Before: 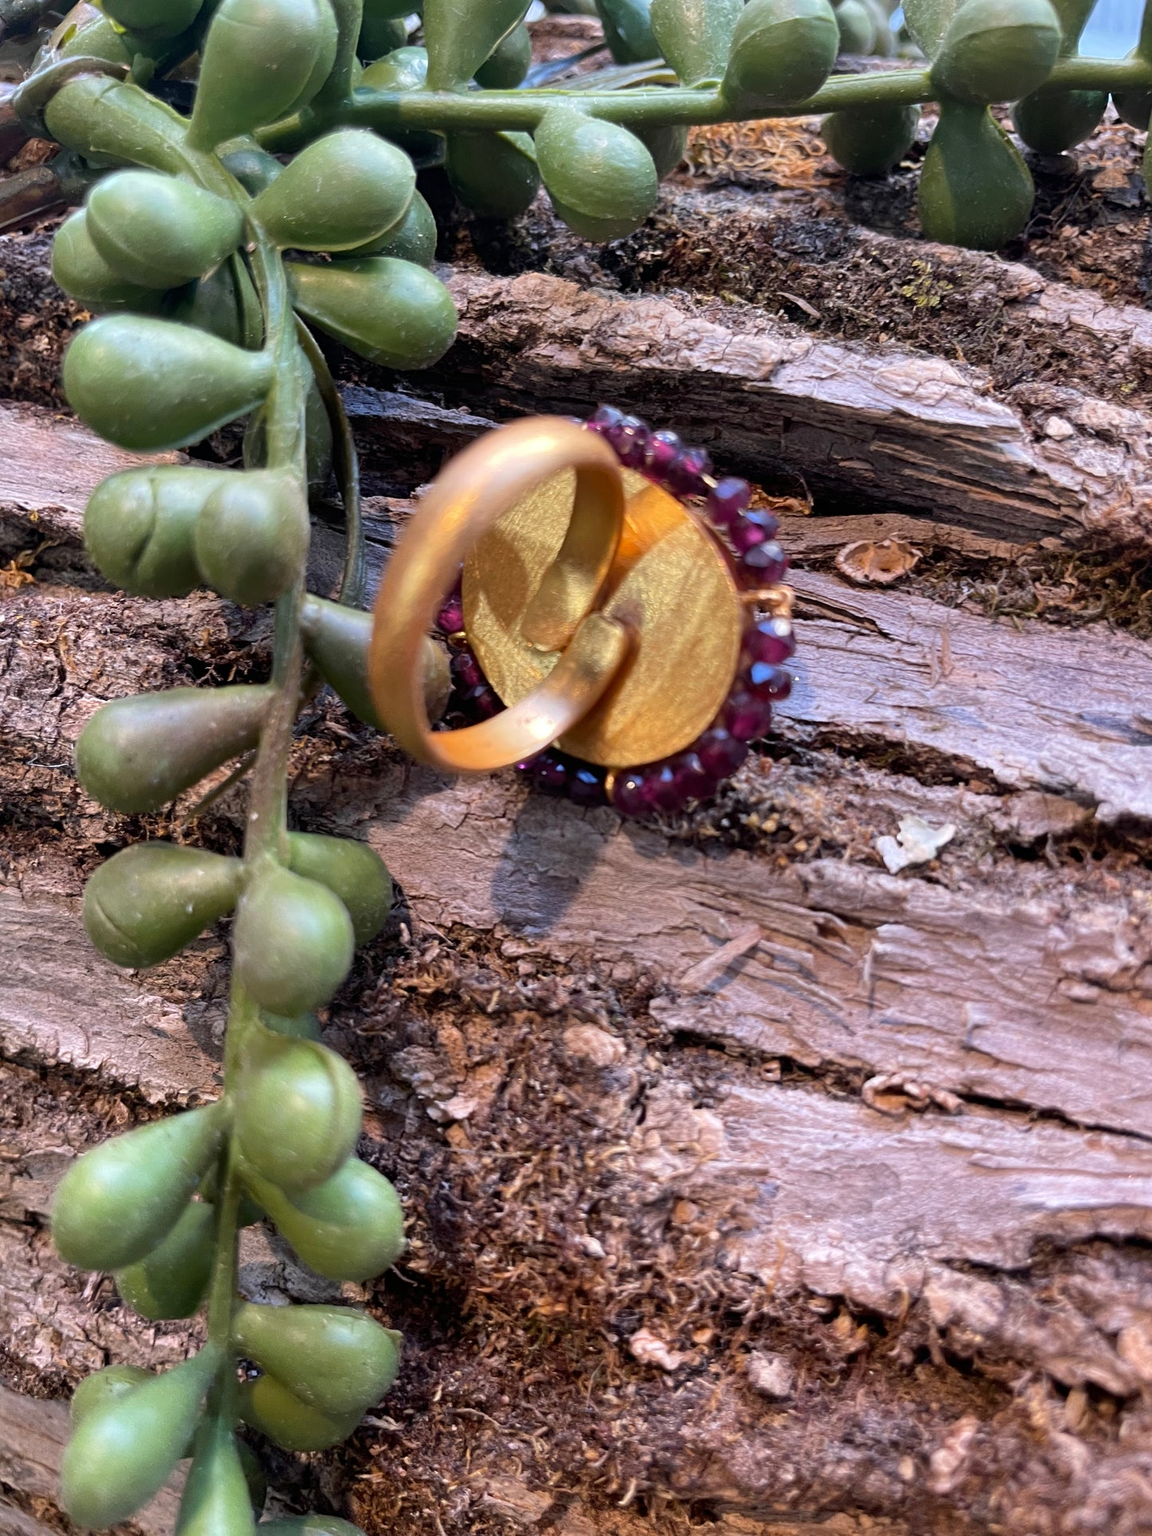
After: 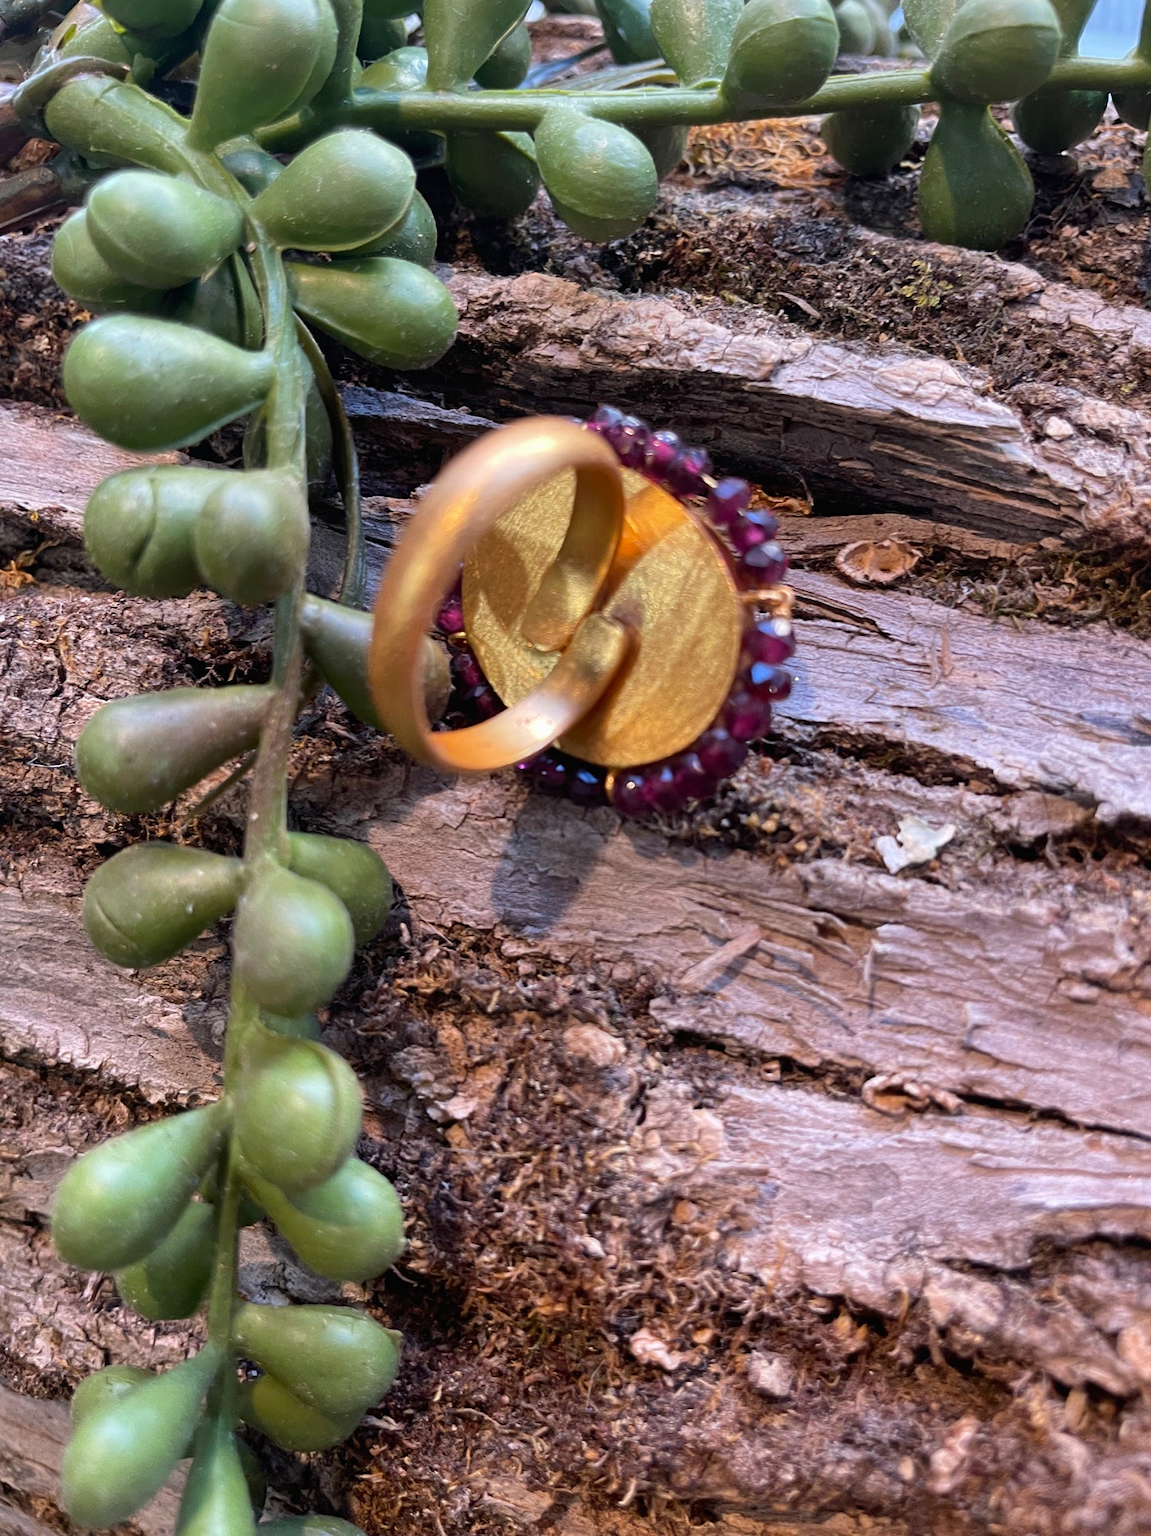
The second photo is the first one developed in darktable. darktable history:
contrast brightness saturation: contrast -0.02, brightness -0.01, saturation 0.03
local contrast: mode bilateral grid, contrast 10, coarseness 25, detail 110%, midtone range 0.2
